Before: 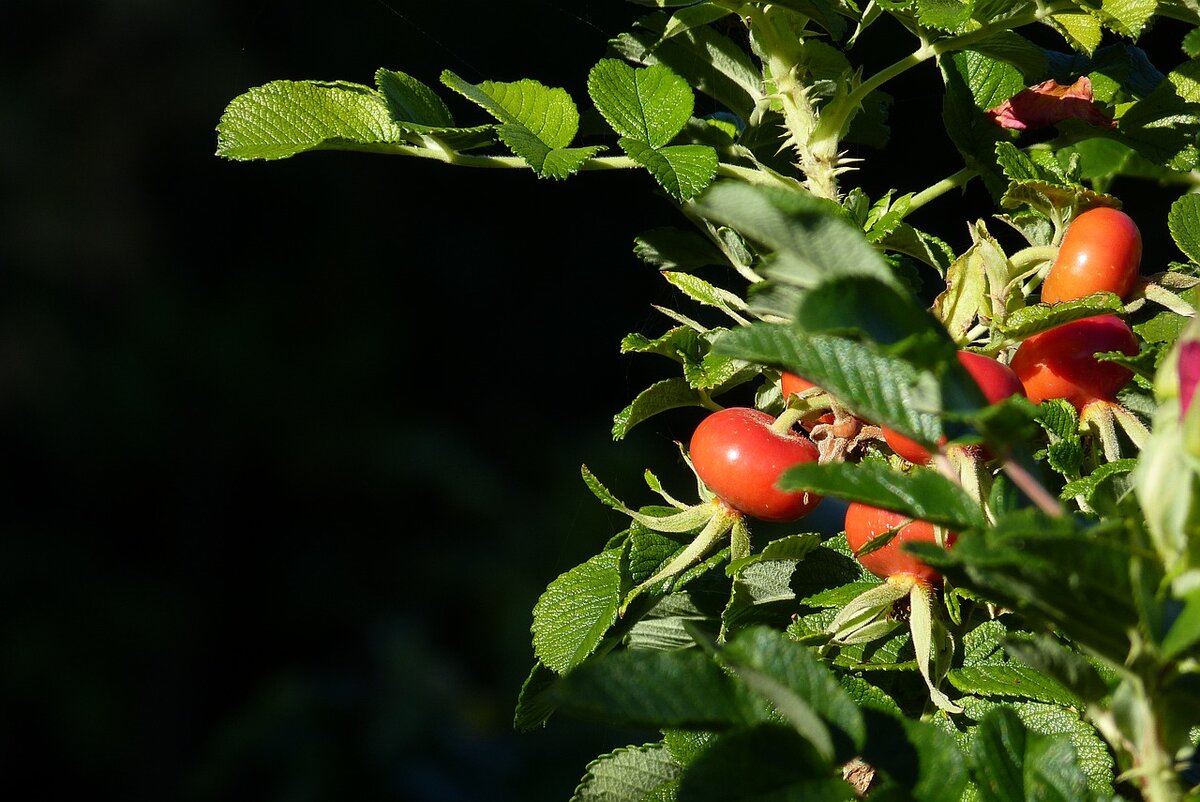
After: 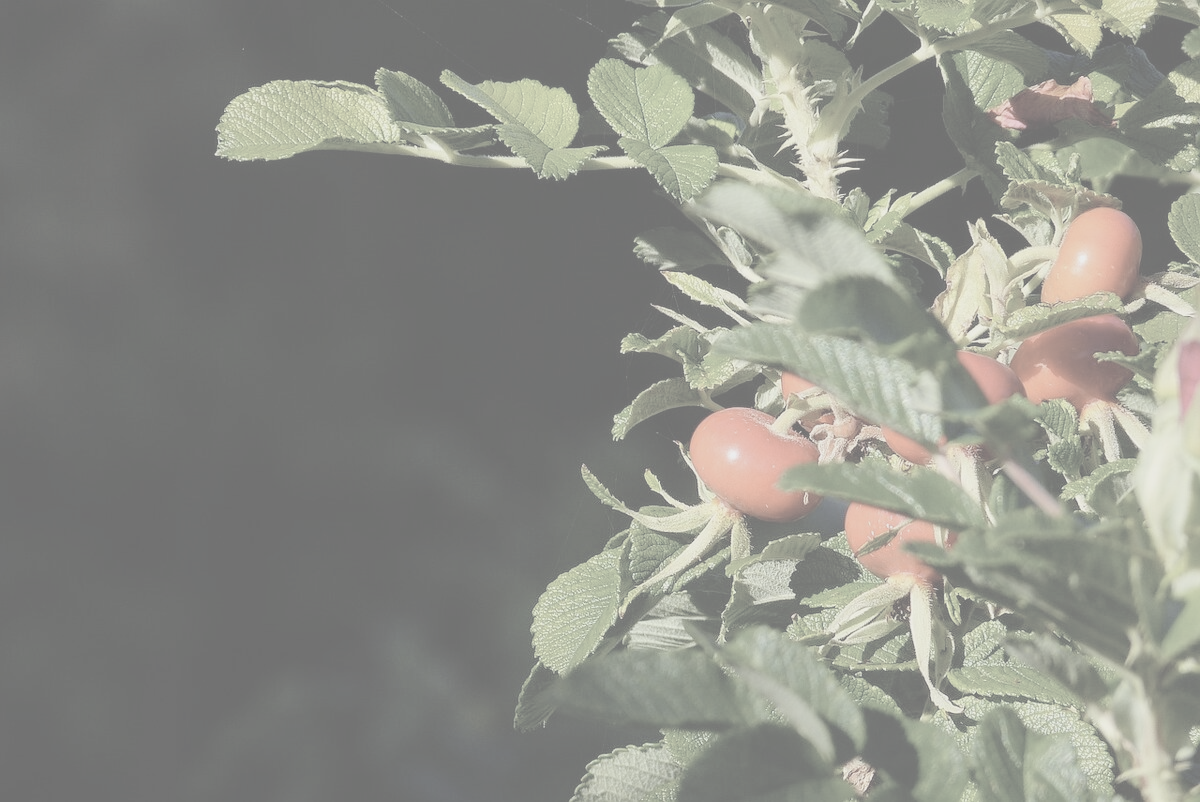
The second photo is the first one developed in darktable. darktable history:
contrast brightness saturation: contrast -0.306, brightness 0.767, saturation -0.776
